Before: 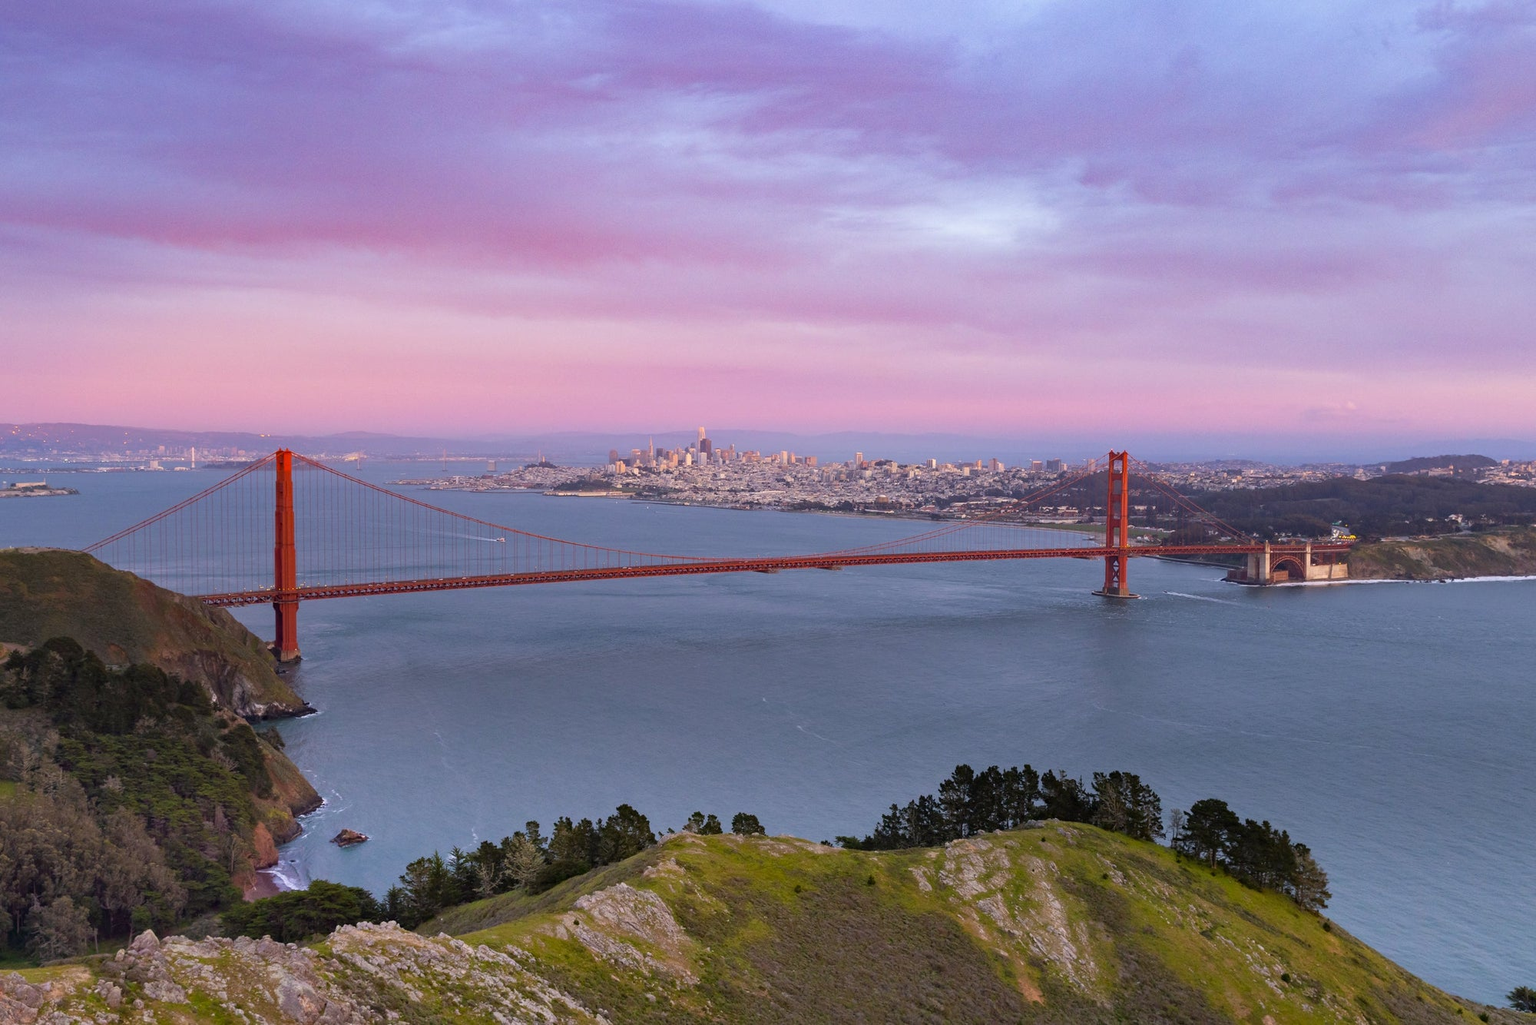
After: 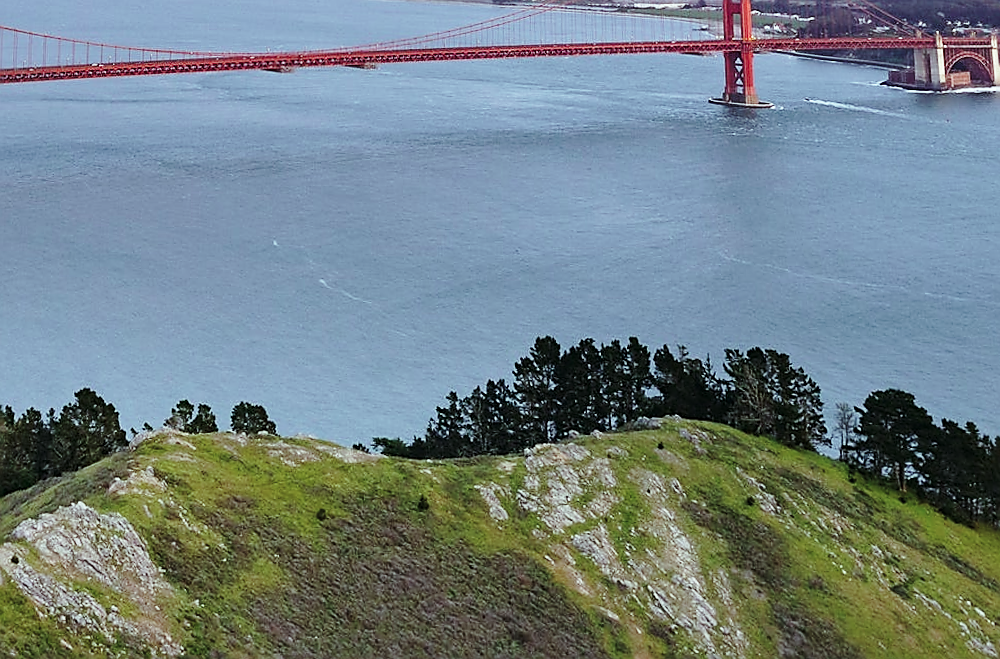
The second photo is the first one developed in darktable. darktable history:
crop: left 35.976%, top 45.819%, right 18.162%, bottom 5.807%
sharpen: radius 1.4, amount 1.25, threshold 0.7
color contrast: blue-yellow contrast 0.7
base curve: curves: ch0 [(0, 0) (0.028, 0.03) (0.121, 0.232) (0.46, 0.748) (0.859, 0.968) (1, 1)], preserve colors none
graduated density: rotation -180°, offset 27.42
rotate and perspective: rotation 0.128°, lens shift (vertical) -0.181, lens shift (horizontal) -0.044, shear 0.001, automatic cropping off
color balance: mode lift, gamma, gain (sRGB), lift [0.997, 0.979, 1.021, 1.011], gamma [1, 1.084, 0.916, 0.998], gain [1, 0.87, 1.13, 1.101], contrast 4.55%, contrast fulcrum 38.24%, output saturation 104.09%
